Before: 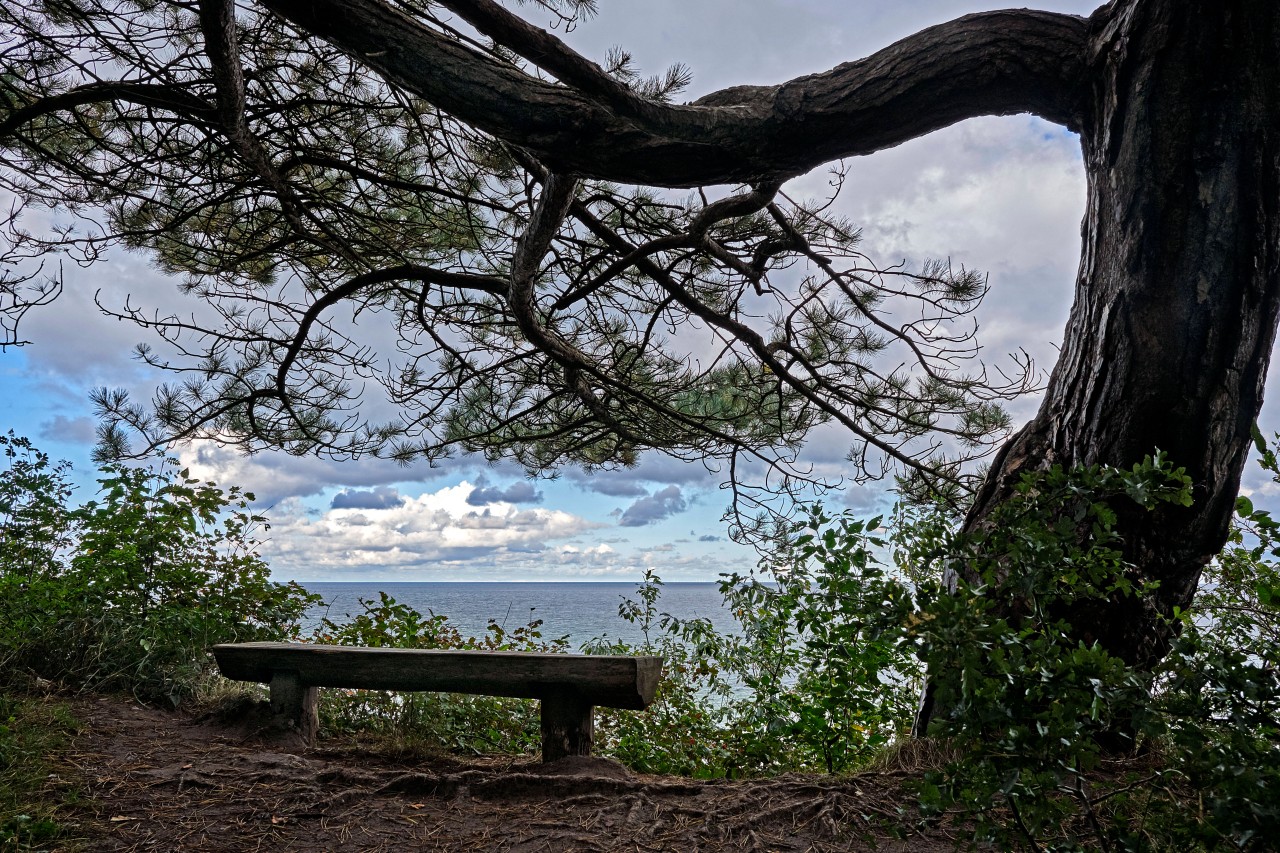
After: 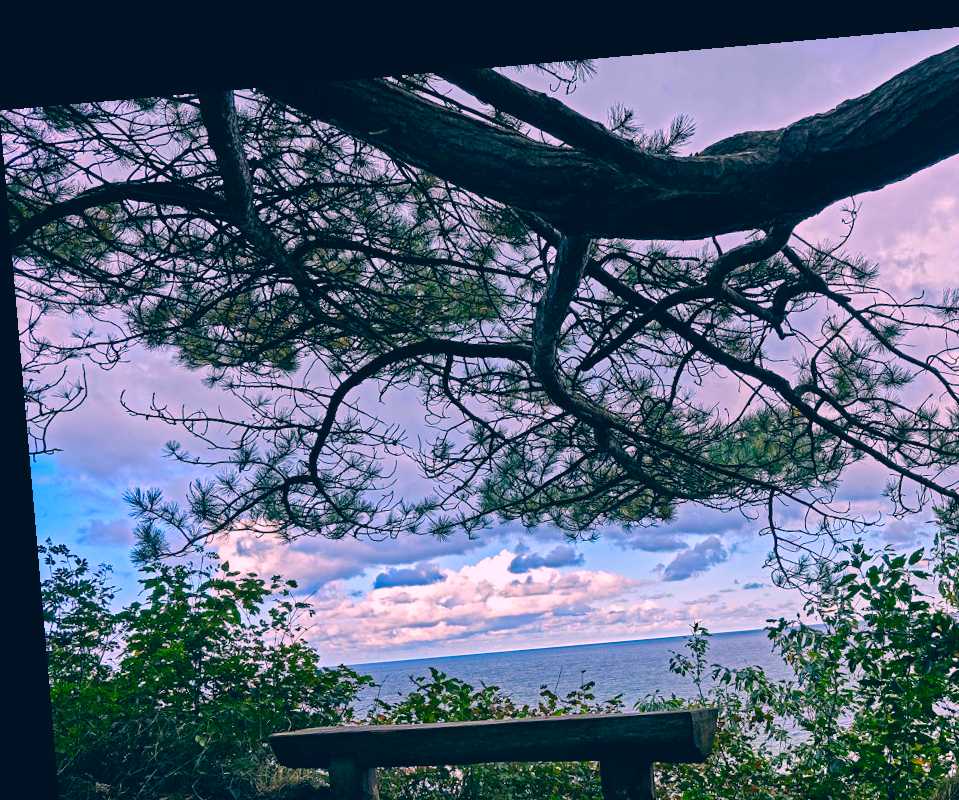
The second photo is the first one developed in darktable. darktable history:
crop: right 28.885%, bottom 16.626%
rotate and perspective: rotation -4.98°, automatic cropping off
color correction: highlights a* 17.03, highlights b* 0.205, shadows a* -15.38, shadows b* -14.56, saturation 1.5
exposure: compensate highlight preservation false
